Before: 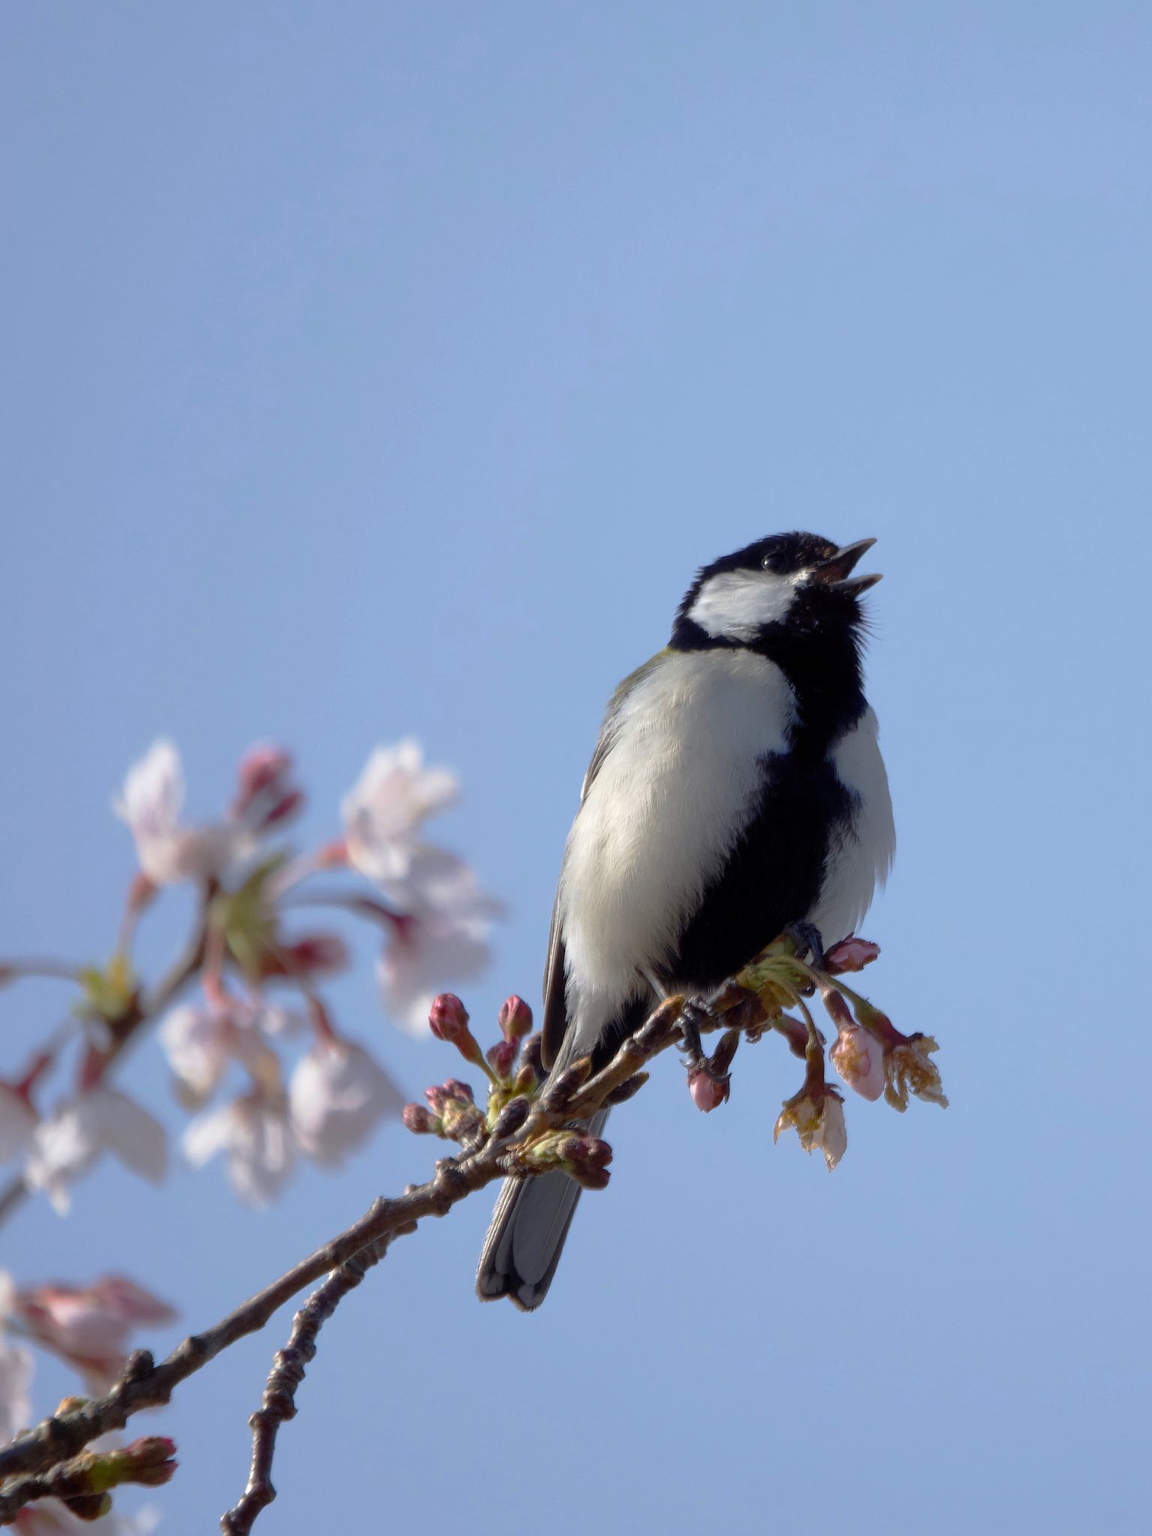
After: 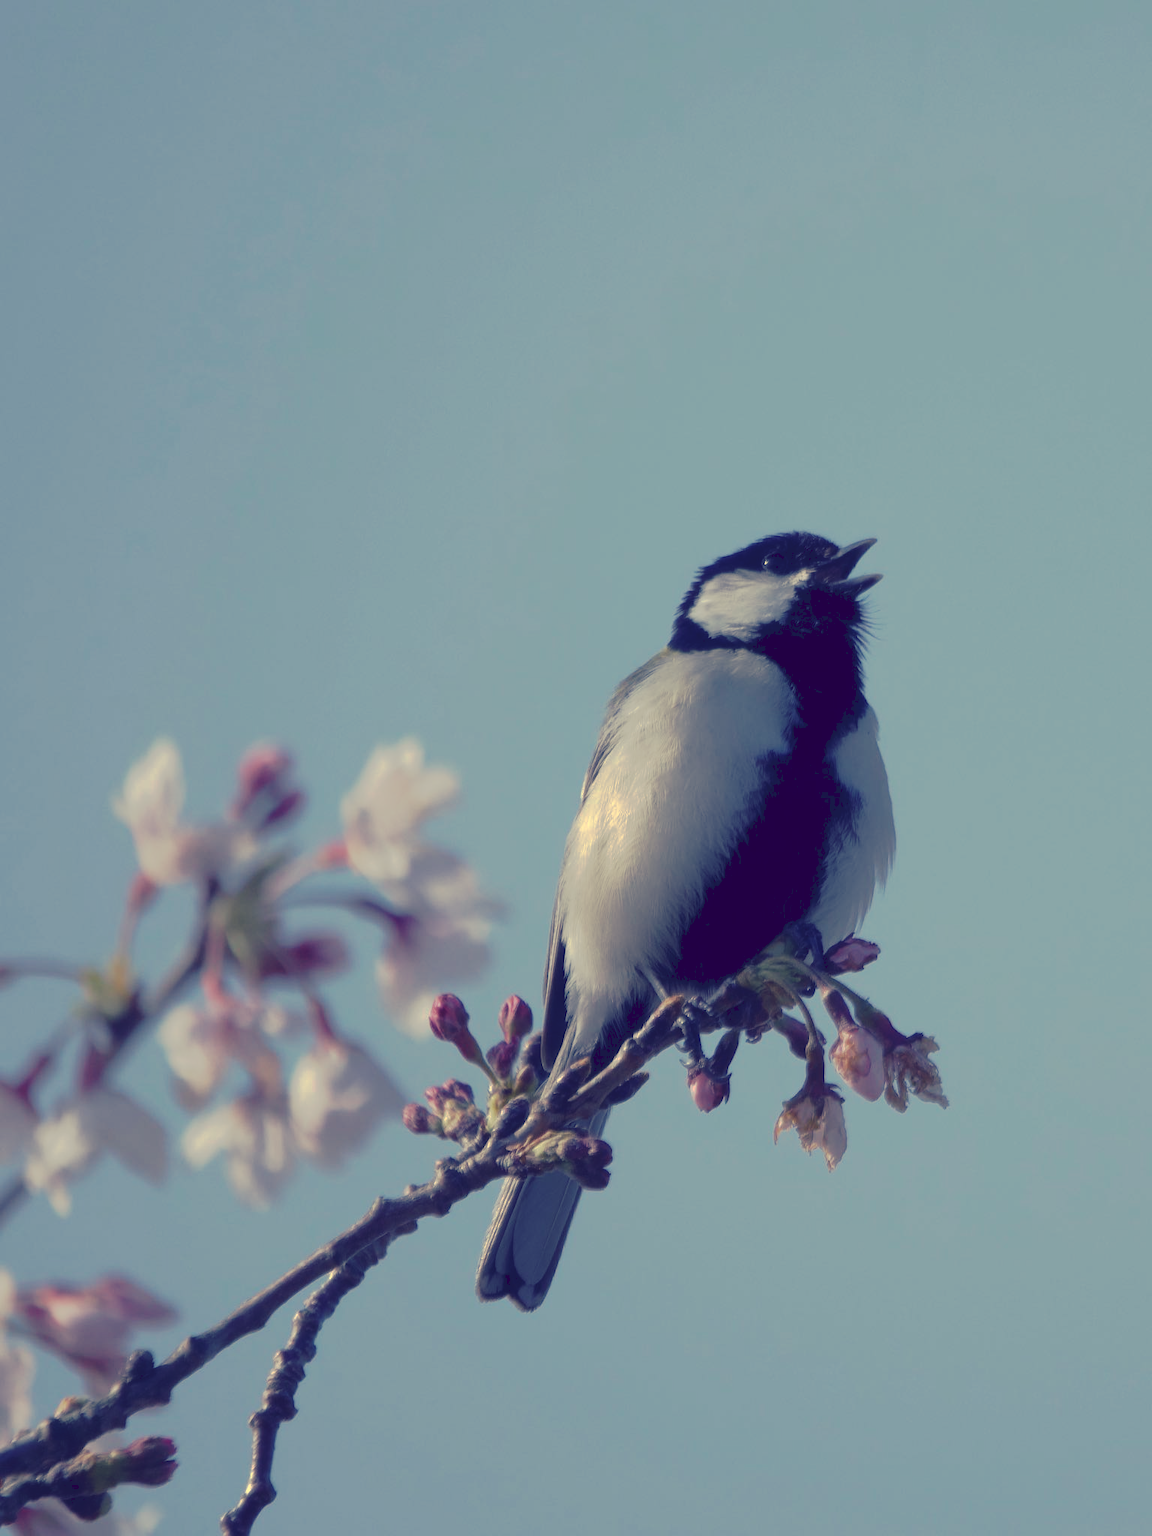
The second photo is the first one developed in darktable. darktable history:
tone curve: curves: ch0 [(0, 0) (0.003, 0.098) (0.011, 0.099) (0.025, 0.103) (0.044, 0.114) (0.069, 0.13) (0.1, 0.142) (0.136, 0.161) (0.177, 0.189) (0.224, 0.224) (0.277, 0.266) (0.335, 0.32) (0.399, 0.38) (0.468, 0.45) (0.543, 0.522) (0.623, 0.598) (0.709, 0.669) (0.801, 0.731) (0.898, 0.786) (1, 1)], preserve colors none
color look up table: target L [95.8, 93.35, 91.09, 87.12, 81.85, 75.56, 72.25, 69.44, 68.95, 55.83, 45.18, 43.83, 11.07, 203.96, 84.85, 69.45, 61.87, 60.16, 50.34, 46.96, 45.82, 42.29, 22.12, 19.06, 88.31, 87.41, 70.68, 67.22, 67.11, 57.99, 62.49, 49.65, 48.88, 46.67, 41.78, 46.45, 33.78, 26.05, 33.43, 14.07, 10.93, 4.063, 80.8, 79.81, 57.98, 53.17, 45.21, 34.93, 29.03], target a [-10.29, -20.25, -38.34, -63.63, -80.32, -66.77, -66.56, -31.31, -7.136, -48.88, -24.08, -29.37, 8.266, 0, 1.695, 27.18, 43.9, 12.46, 64.86, 36.21, 33.83, 65.07, 5.363, 43.38, -1.447, 20.28, 32.56, 40.83, 21.41, 68.32, 0.732, 76.34, 27.7, 69.55, 0.292, 61.11, 21.25, 45.55, 58.06, 48.26, 38.07, 35.19, -61.11, -42.44, -24.84, -11.26, -20.56, -6.241, 3.535], target b [35.34, 79.49, 61.19, 28.57, 47.26, 28.52, 54.48, 10.21, 39.78, 33.69, 16, -0.611, -34, -0.003, 34.23, 37.05, 12.26, 17.24, 16.23, 23.32, -8.468, -1.034, -17.36, -15.94, 15.77, 8.663, 4.906, -4.339, -16.25, -32.54, 1.413, -16.75, -37.26, -47.91, -49.74, -20.98, -33.19, -77.87, -43.52, -71.88, -39.81, -51.46, 2.585, 0.496, -31.64, -17.58, -20.25, -19.91, -40.41], num patches 49
